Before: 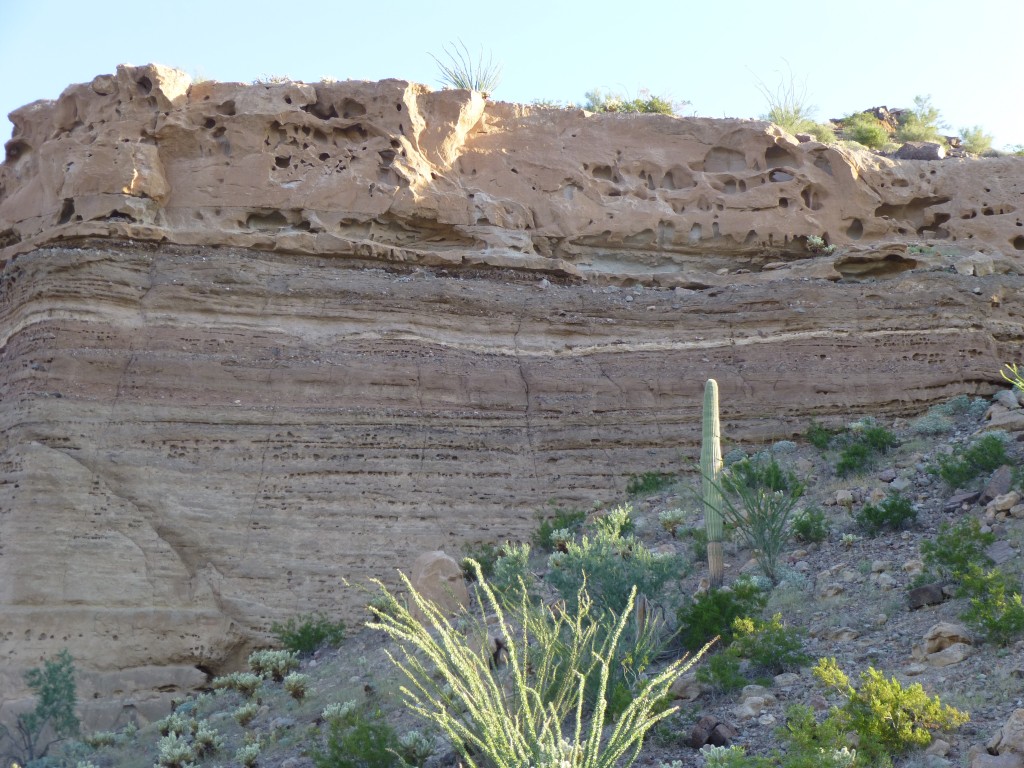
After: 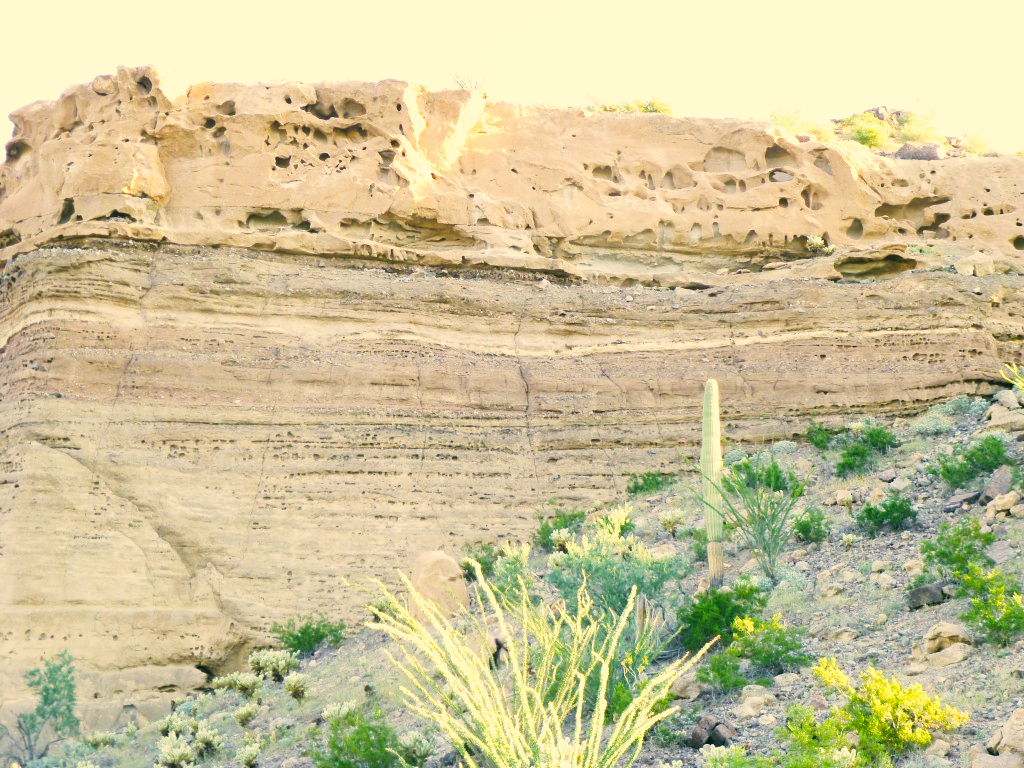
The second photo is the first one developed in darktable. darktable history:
base curve: curves: ch0 [(0, 0) (0.007, 0.004) (0.027, 0.03) (0.046, 0.07) (0.207, 0.54) (0.442, 0.872) (0.673, 0.972) (1, 1)], preserve colors none
contrast brightness saturation: brightness 0.15
color correction: highlights a* 5.3, highlights b* 24.26, shadows a* -15.58, shadows b* 4.02
